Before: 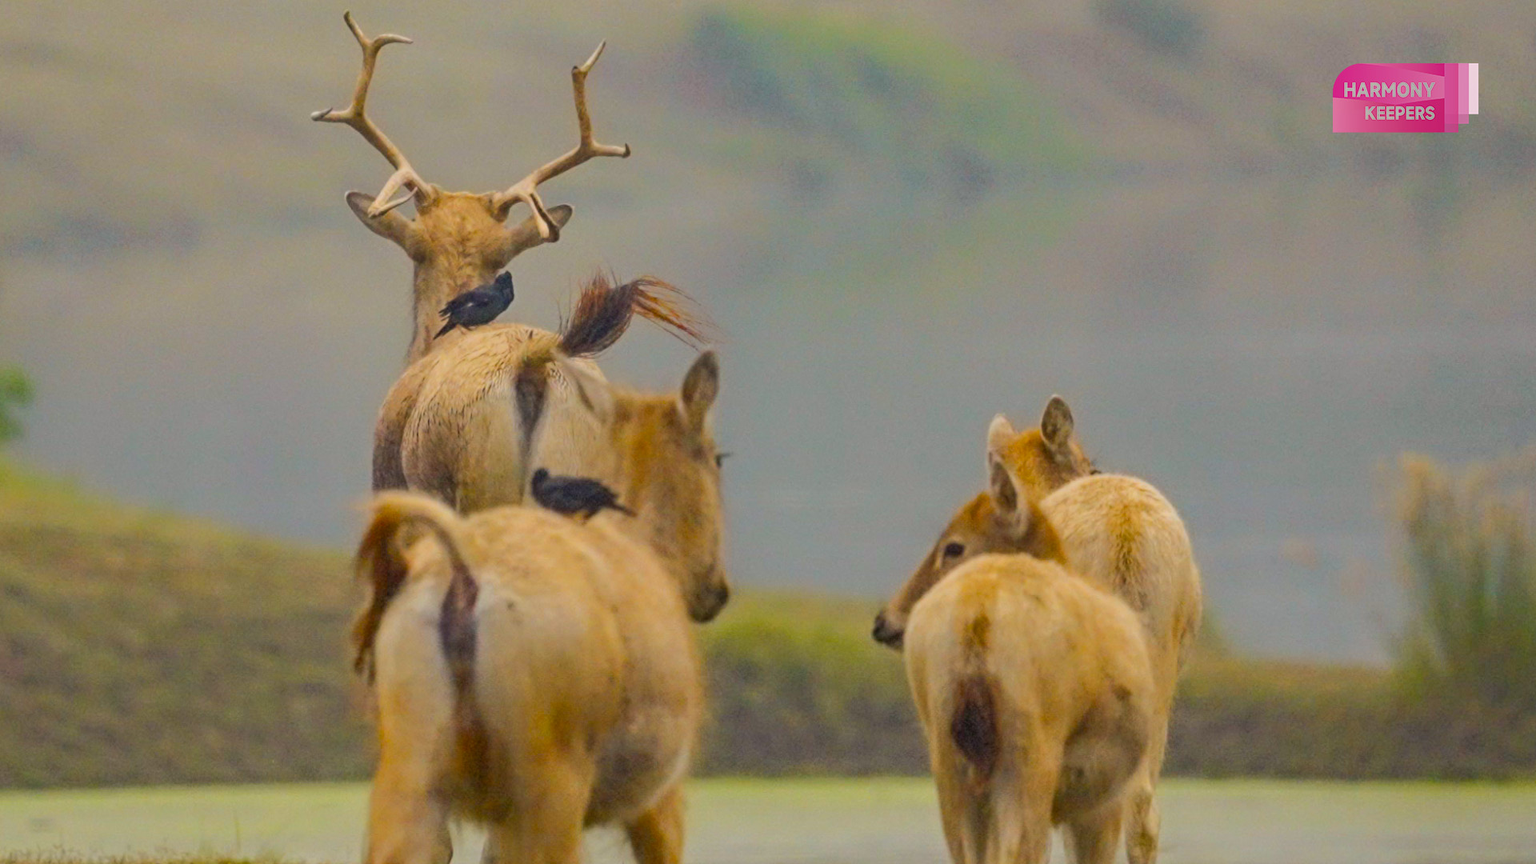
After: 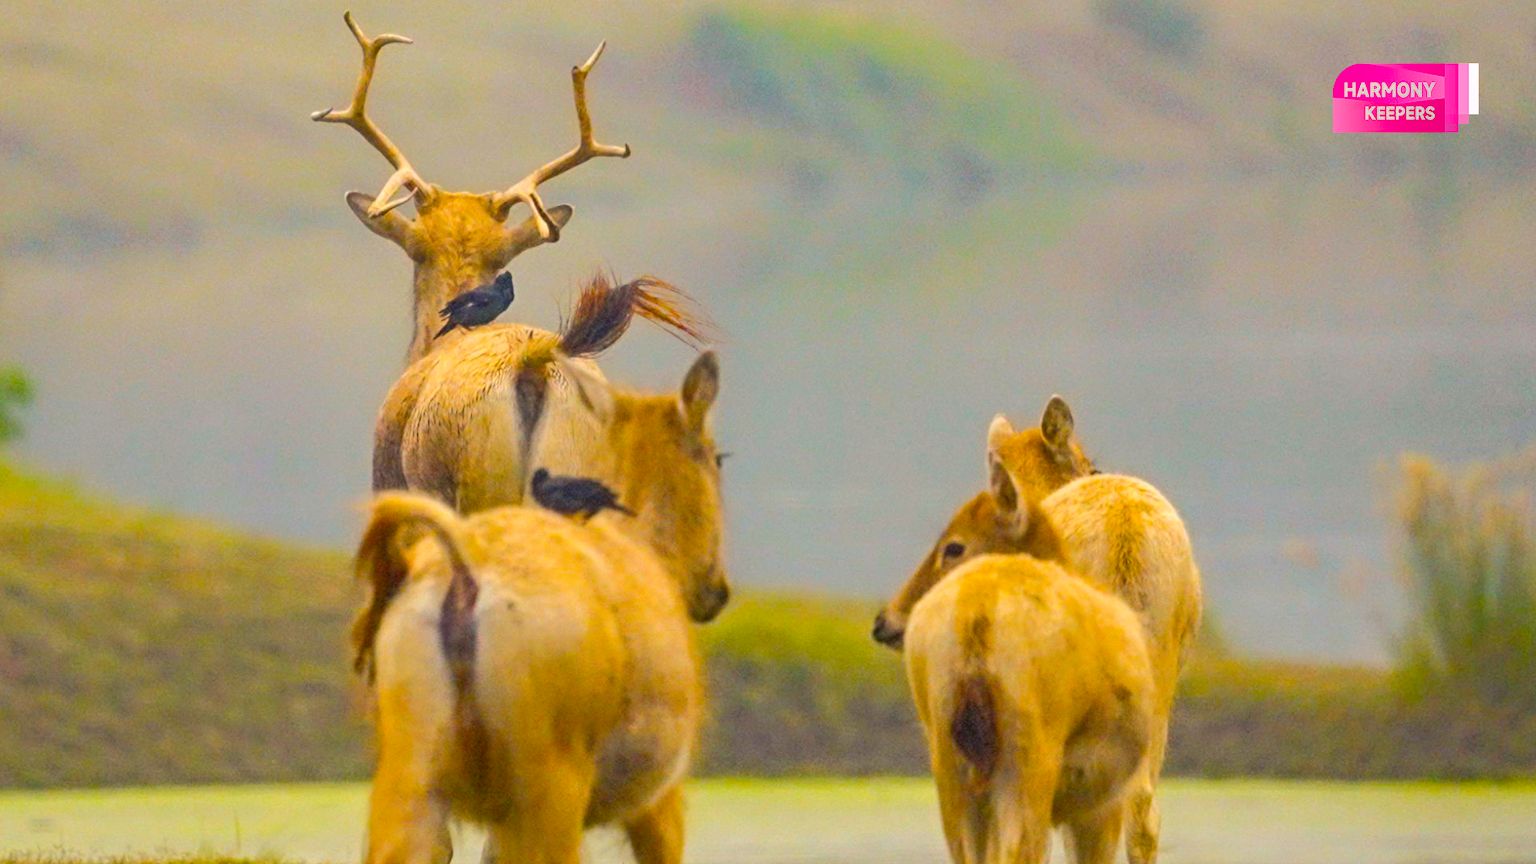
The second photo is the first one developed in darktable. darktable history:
color balance rgb: highlights gain › chroma 1.123%, highlights gain › hue 71.35°, perceptual saturation grading › global saturation 30.895%, perceptual brilliance grading › global brilliance 17.293%
